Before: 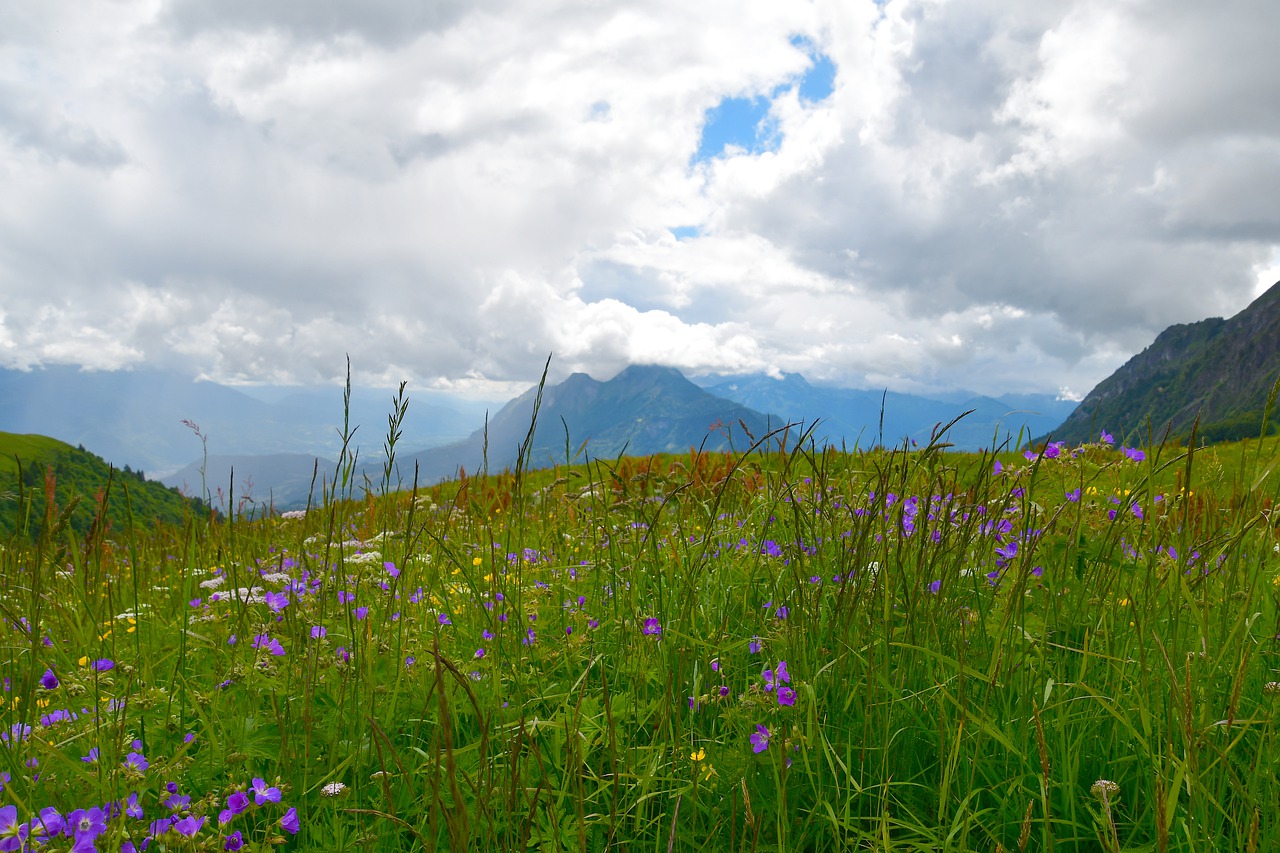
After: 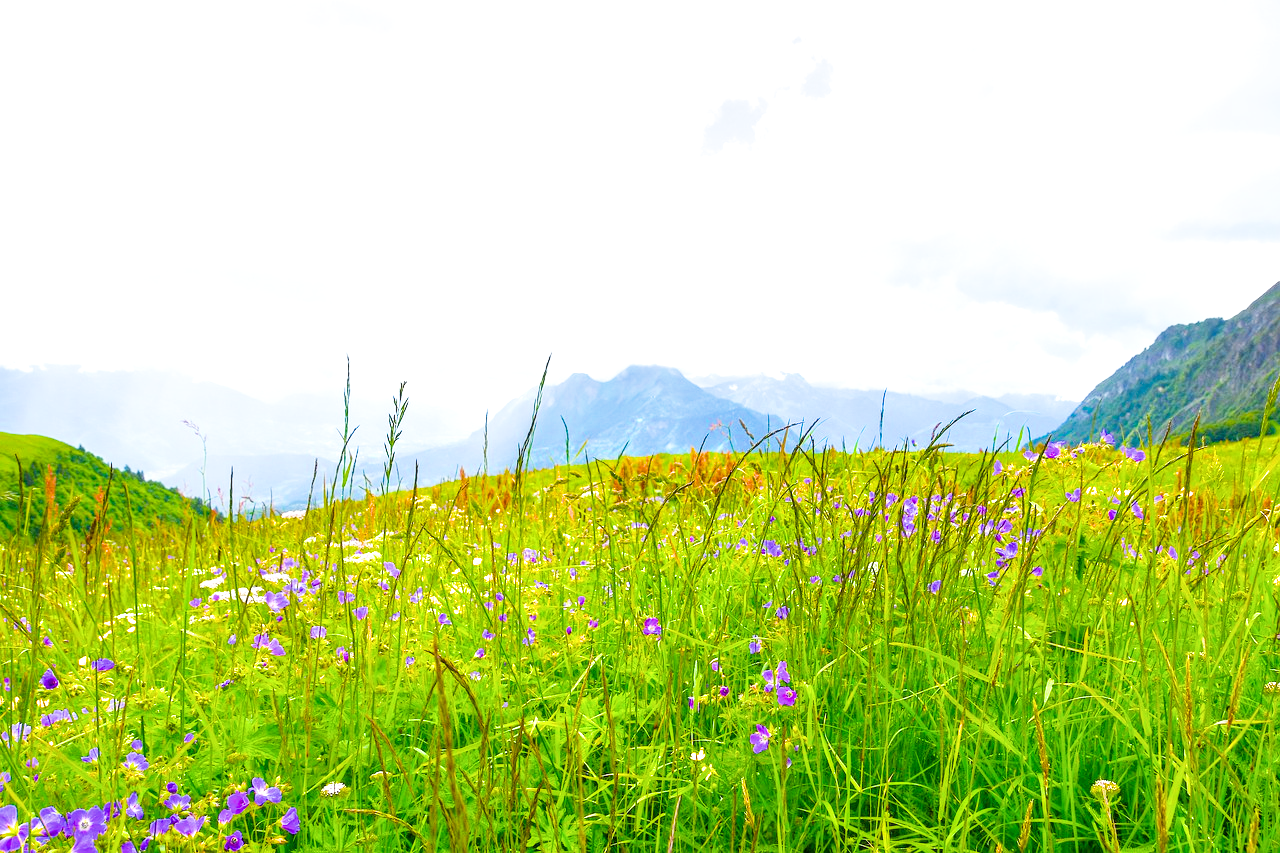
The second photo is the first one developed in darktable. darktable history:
local contrast: on, module defaults
filmic rgb: black relative exposure -5 EV, hardness 2.88, contrast 1.2, highlights saturation mix -30%
color balance rgb: perceptual saturation grading › global saturation 30%, perceptual brilliance grading › global brilliance 10%, global vibrance 20%
exposure: black level correction 0, exposure 2 EV, compensate highlight preservation false
